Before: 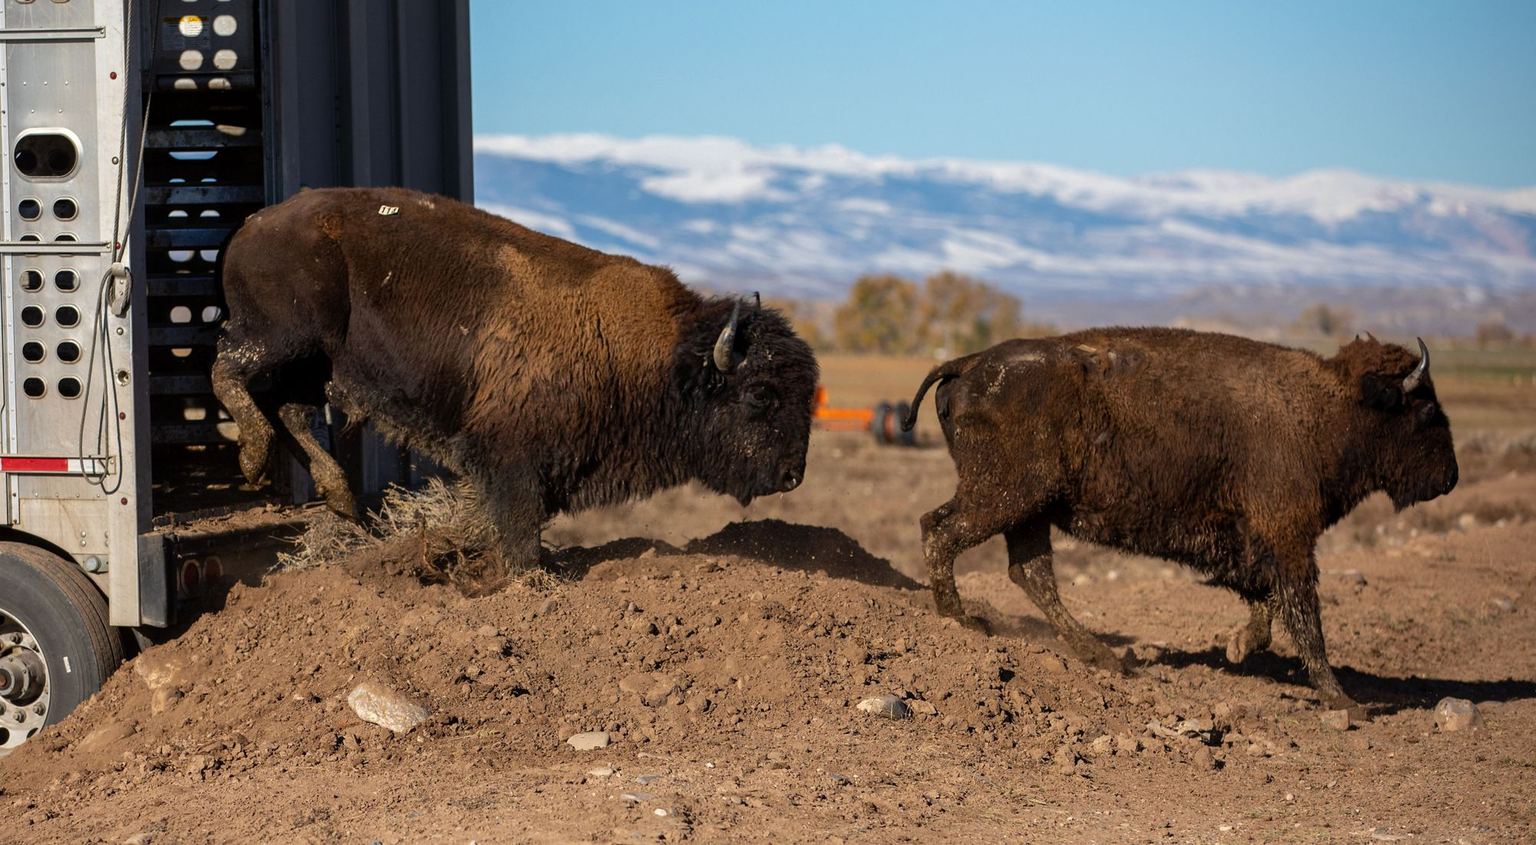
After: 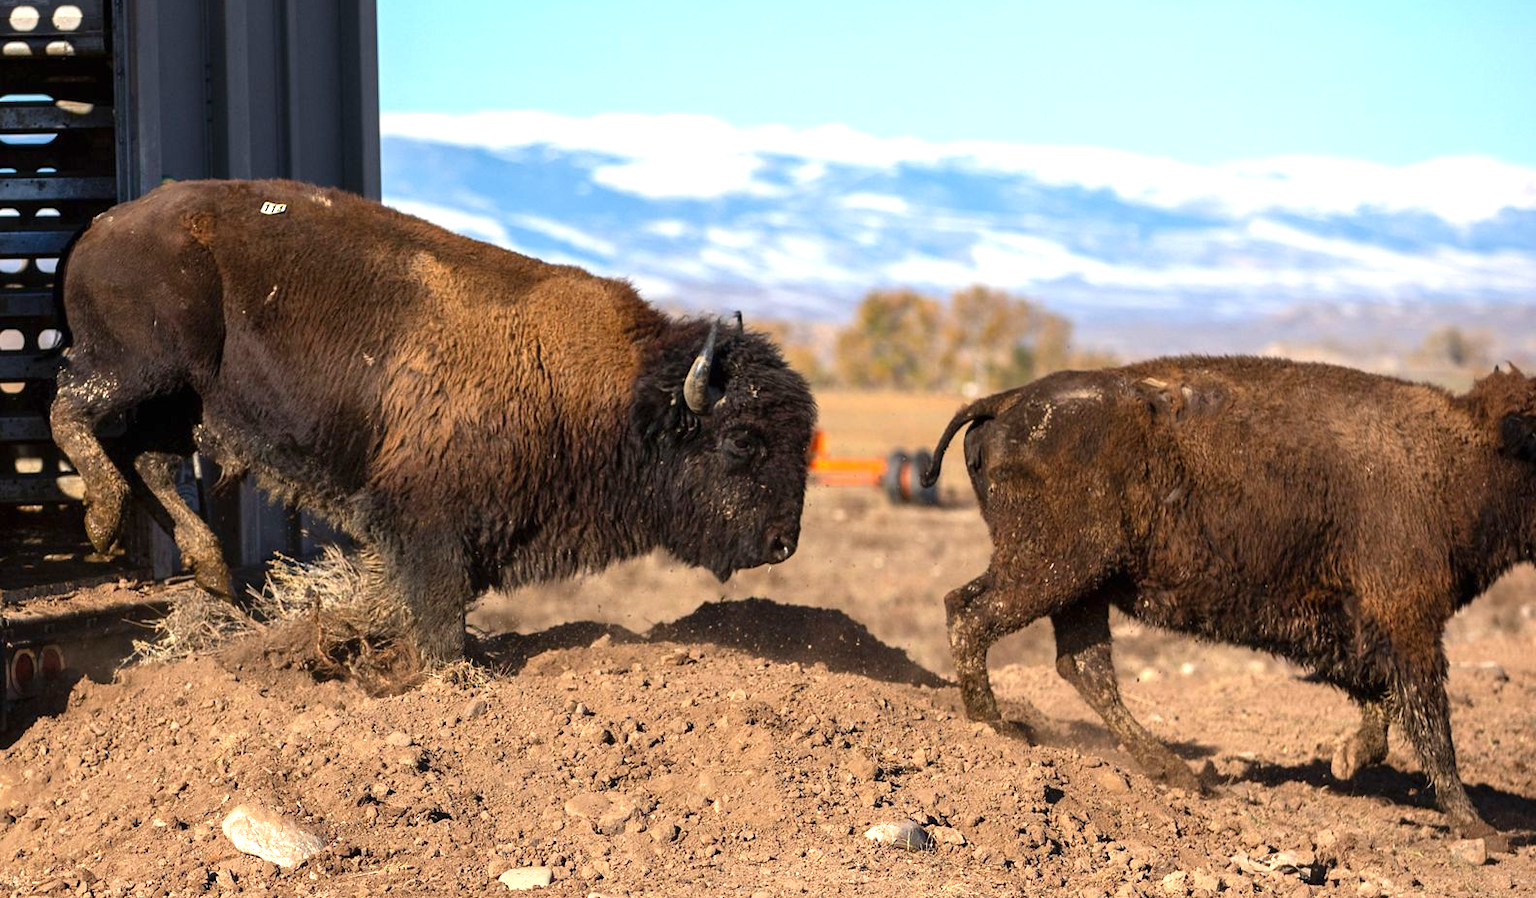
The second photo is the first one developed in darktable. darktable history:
crop: left 11.225%, top 5.381%, right 9.565%, bottom 10.314%
exposure: black level correction 0, exposure 1 EV, compensate highlight preservation false
